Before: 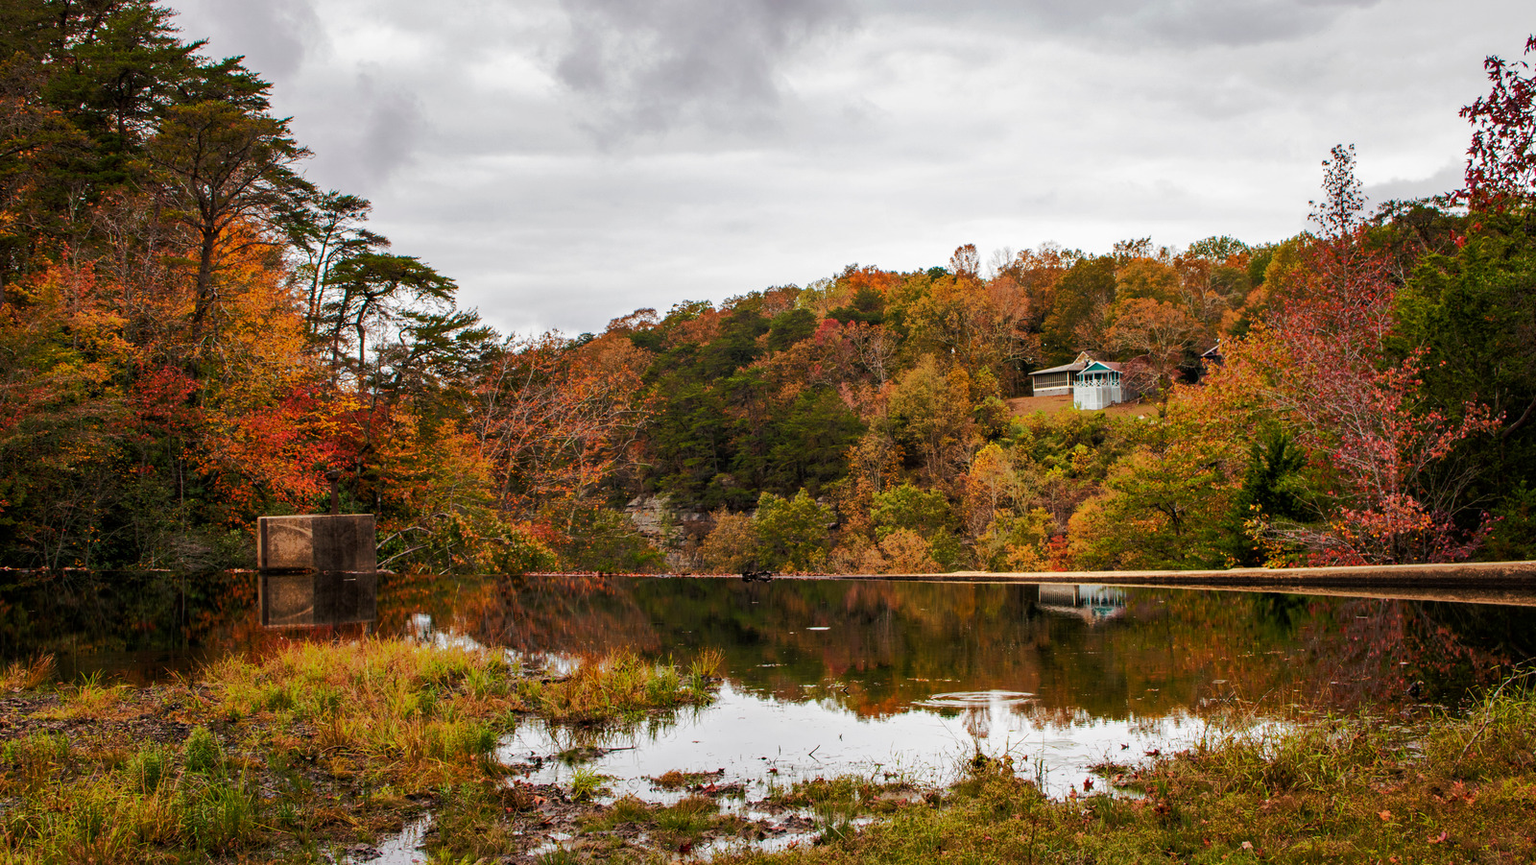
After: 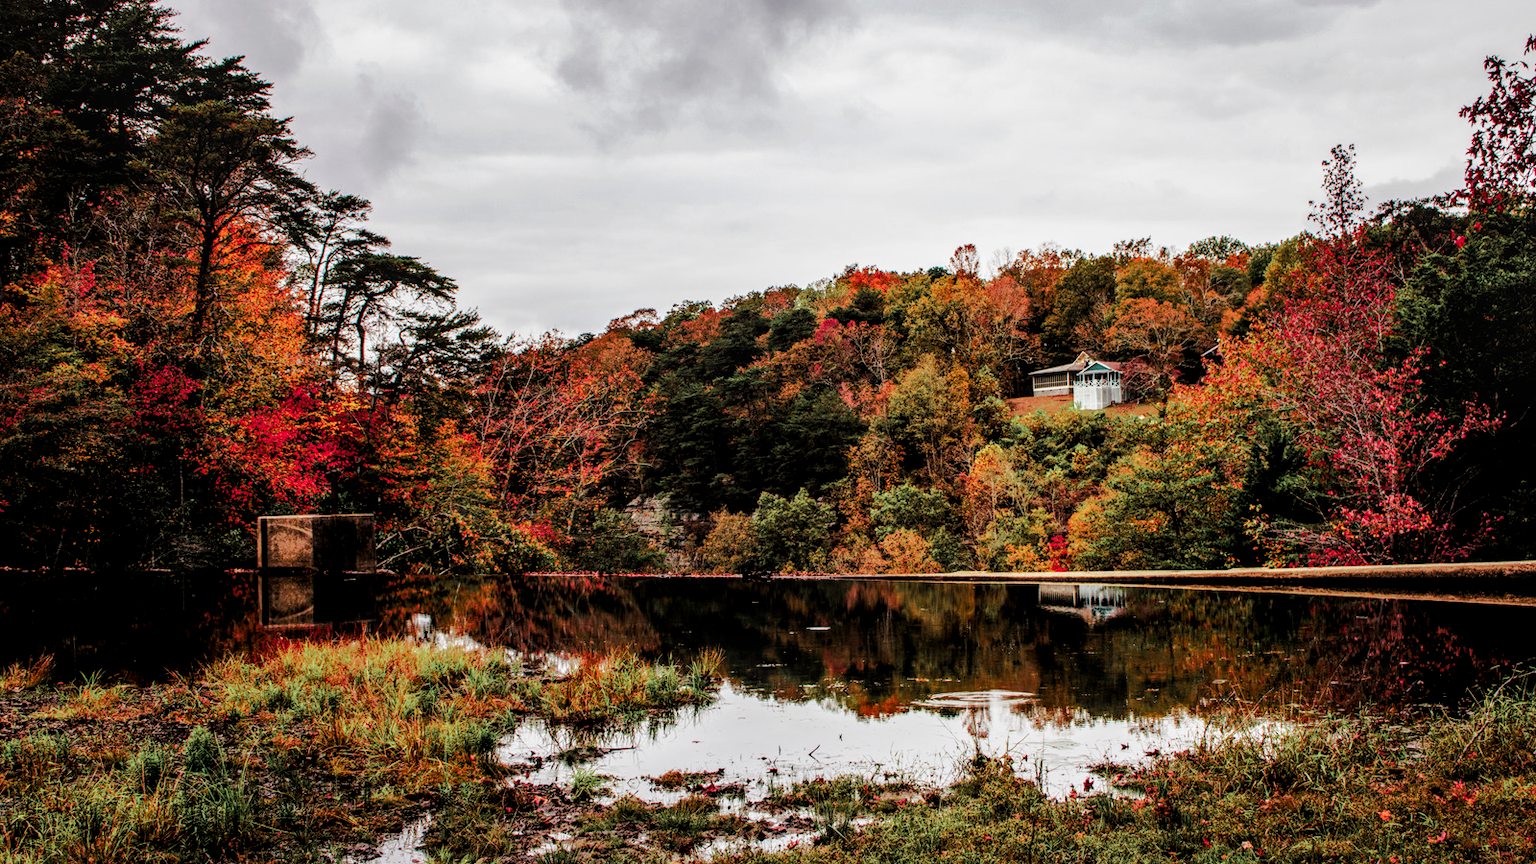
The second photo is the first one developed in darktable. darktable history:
local contrast: detail 130%
filmic rgb: black relative exposure -4 EV, white relative exposure 2.99 EV, hardness 2.99, contrast 1.385
color zones: curves: ch0 [(0, 0.466) (0.128, 0.466) (0.25, 0.5) (0.375, 0.456) (0.5, 0.5) (0.625, 0.5) (0.737, 0.652) (0.875, 0.5)]; ch1 [(0, 0.603) (0.125, 0.618) (0.261, 0.348) (0.372, 0.353) (0.497, 0.363) (0.611, 0.45) (0.731, 0.427) (0.875, 0.518) (0.998, 0.652)]; ch2 [(0, 0.559) (0.125, 0.451) (0.253, 0.564) (0.37, 0.578) (0.5, 0.466) (0.625, 0.471) (0.731, 0.471) (0.88, 0.485)]
